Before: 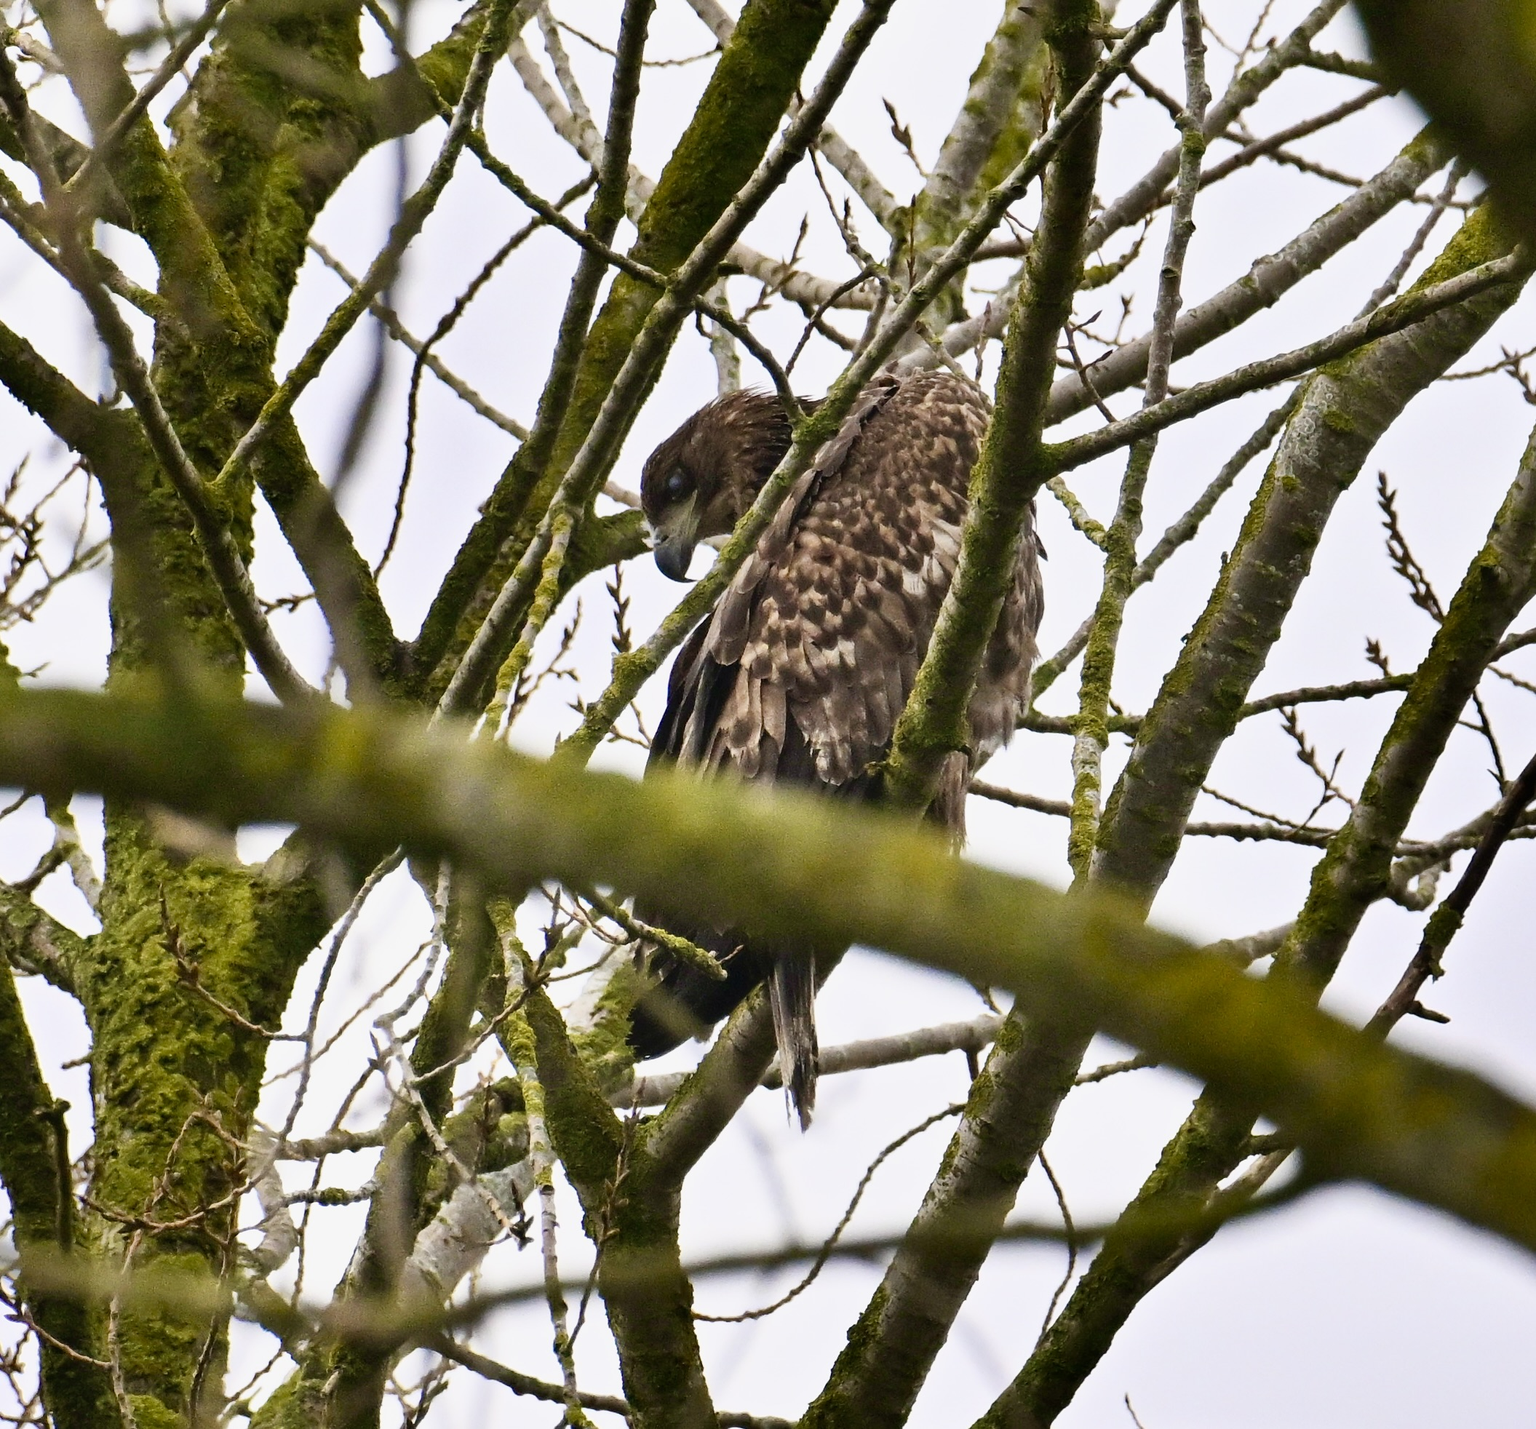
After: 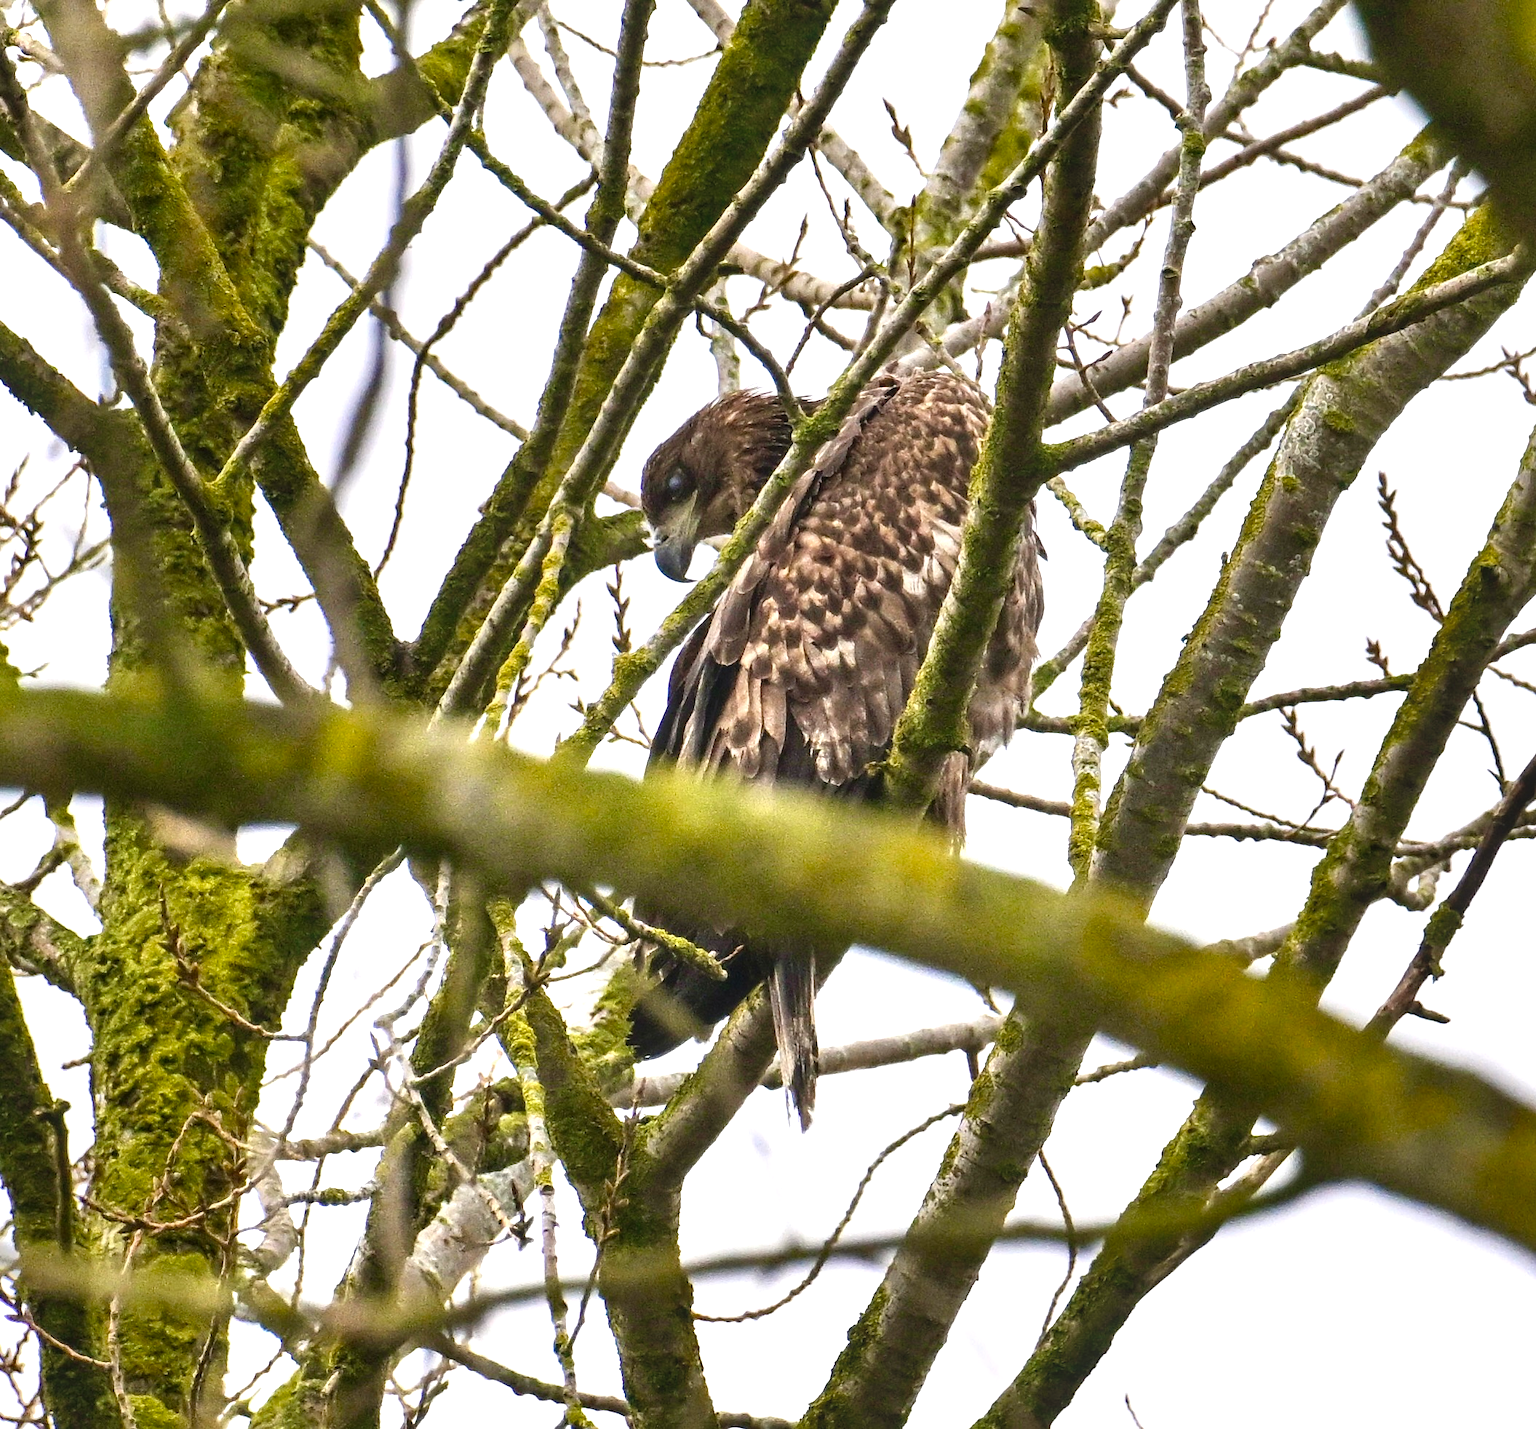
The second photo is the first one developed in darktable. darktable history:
exposure: black level correction 0, exposure 0.597 EV, compensate highlight preservation false
local contrast: on, module defaults
